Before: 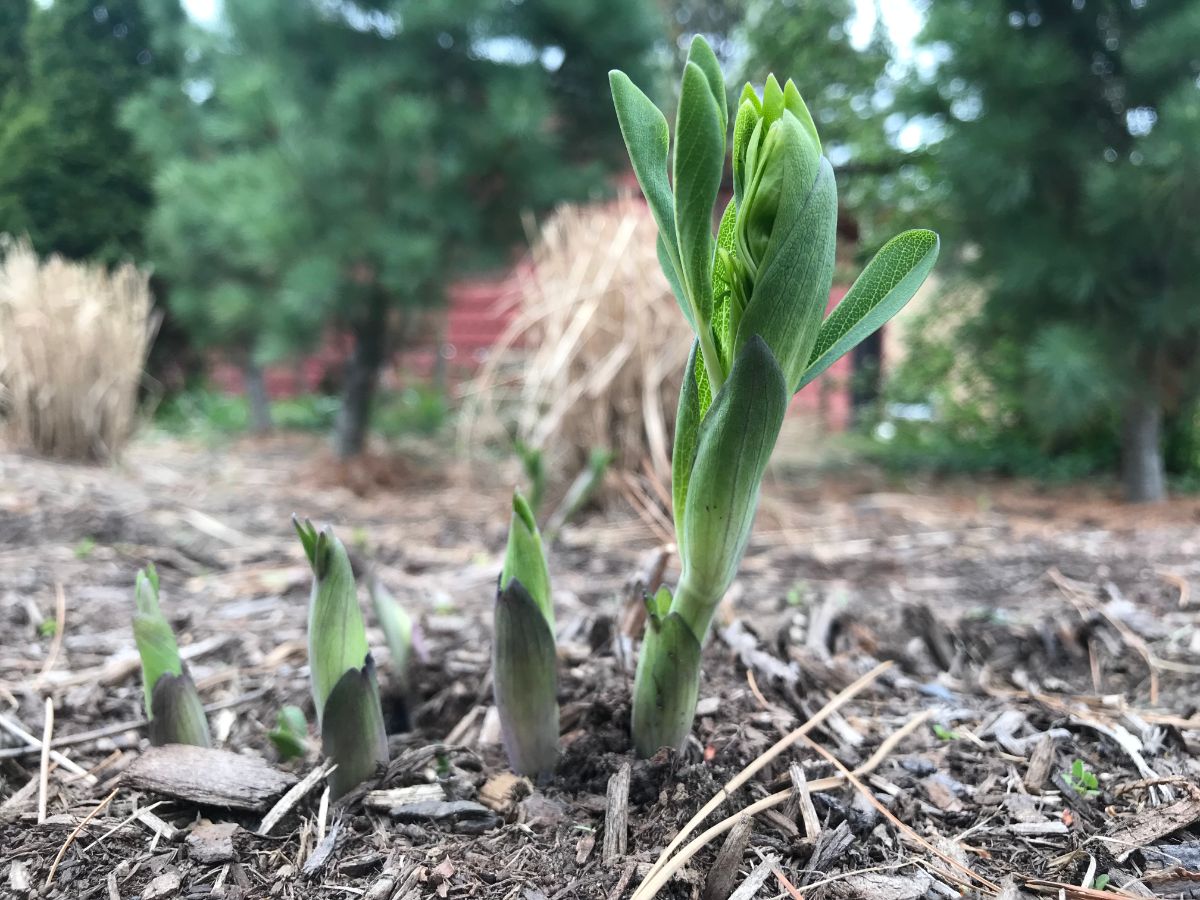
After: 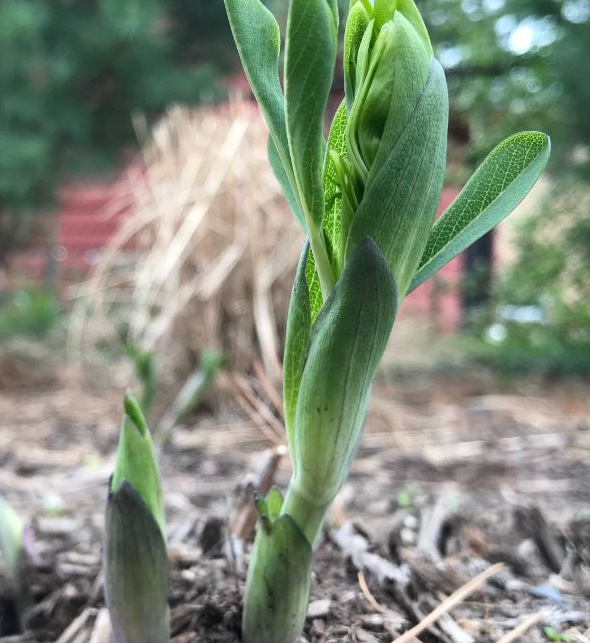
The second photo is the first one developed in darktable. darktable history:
crop: left 32.424%, top 10.991%, right 18.329%, bottom 17.508%
